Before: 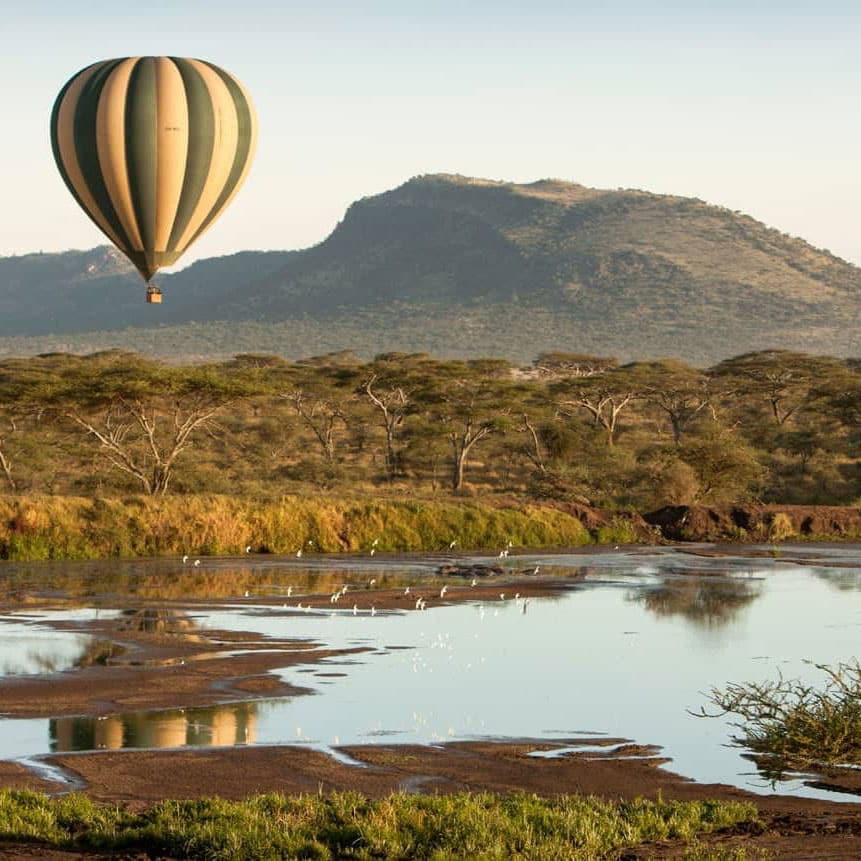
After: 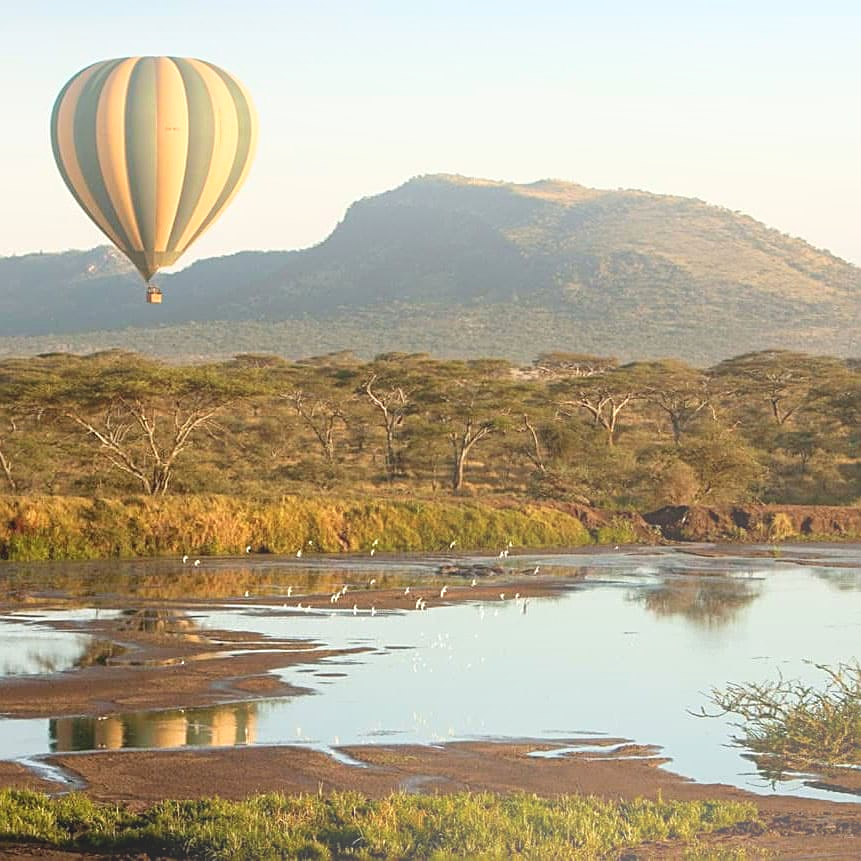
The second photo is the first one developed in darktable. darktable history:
bloom: size 40%
sharpen: on, module defaults
